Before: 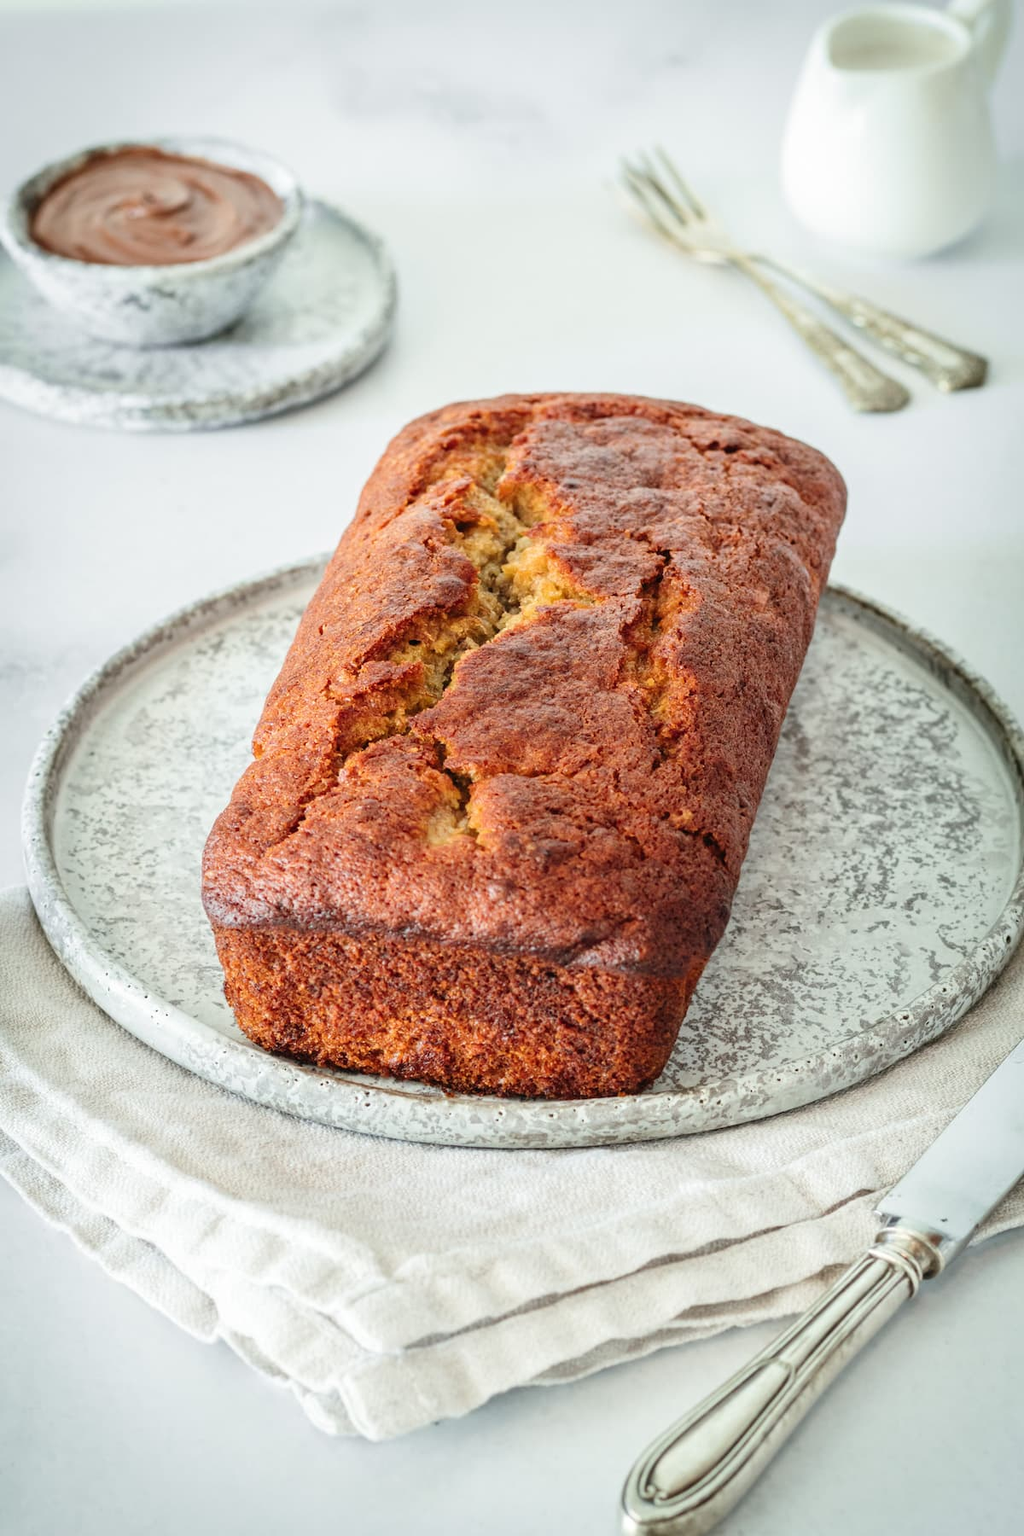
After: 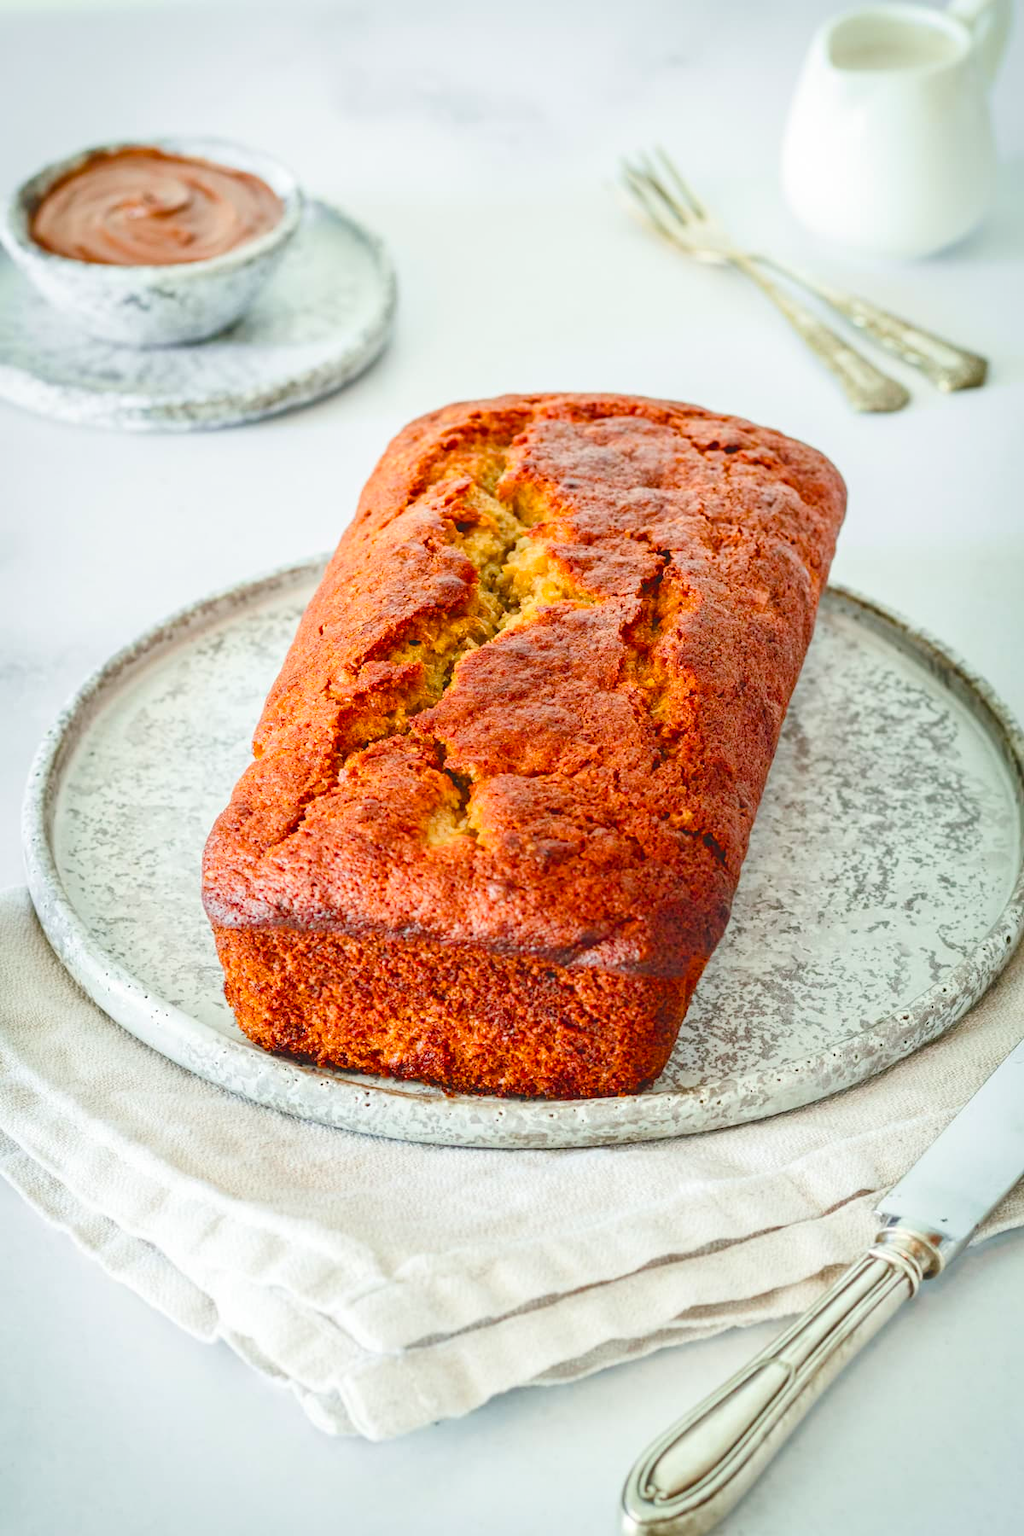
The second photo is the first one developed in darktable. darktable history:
color balance rgb: global offset › luminance 0.739%, shadows fall-off 101.492%, linear chroma grading › global chroma 8.74%, perceptual saturation grading › global saturation 20%, perceptual saturation grading › highlights -25.622%, perceptual saturation grading › shadows 49.935%, mask middle-gray fulcrum 21.945%
contrast brightness saturation: contrast 0.075, brightness 0.073, saturation 0.178
